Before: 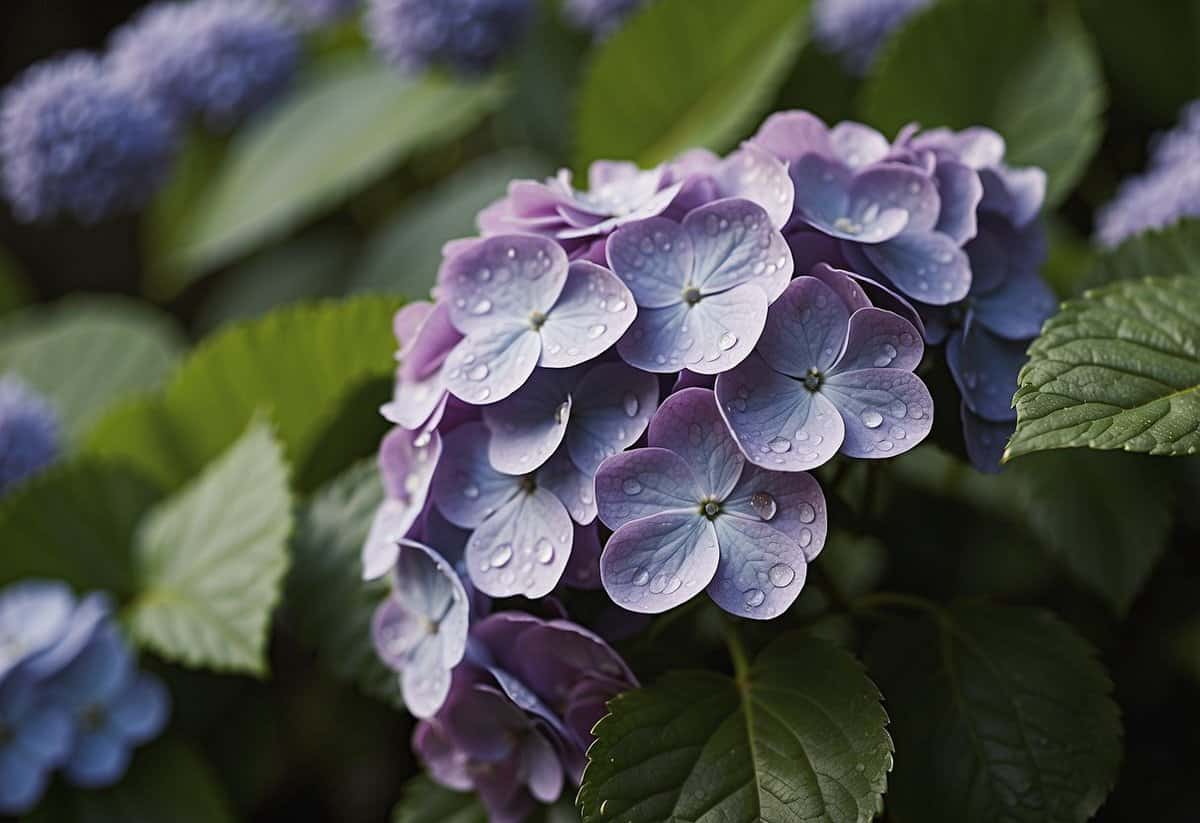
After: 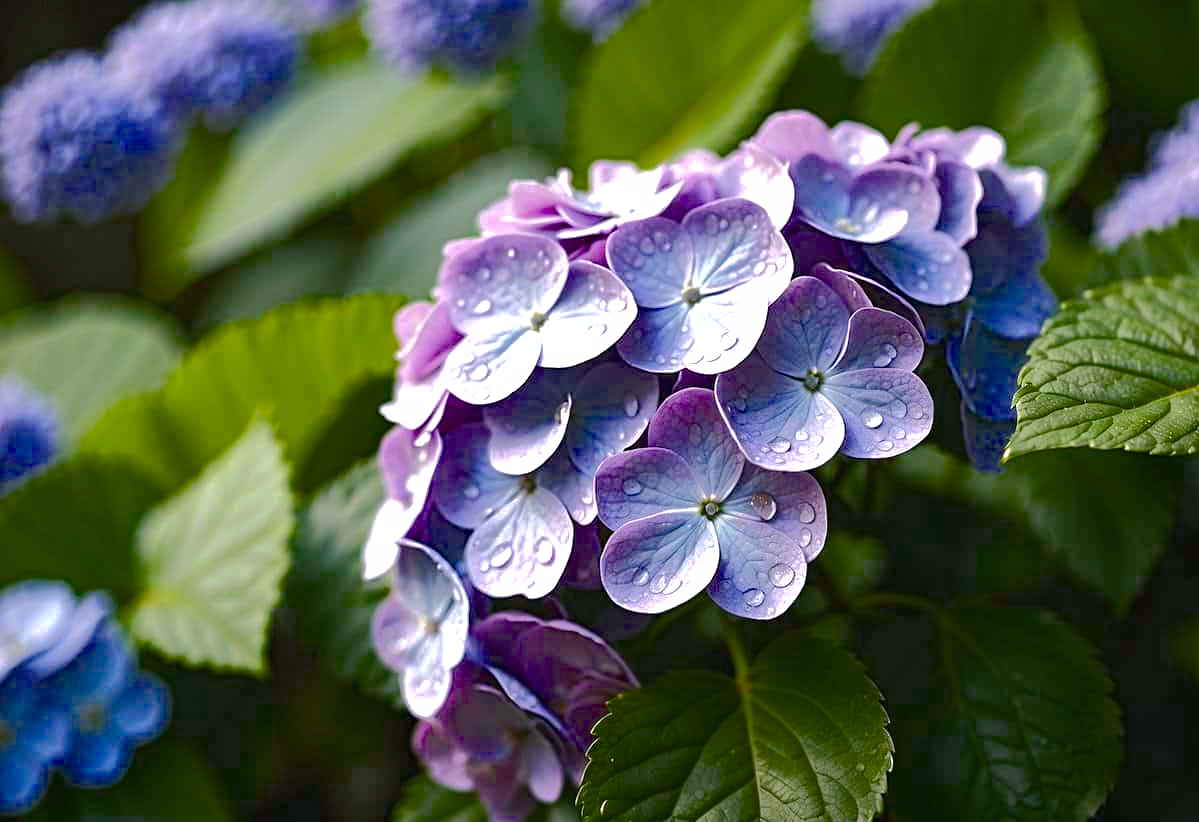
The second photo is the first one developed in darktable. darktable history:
exposure: black level correction 0, exposure 0.869 EV, compensate exposure bias true, compensate highlight preservation false
color balance rgb: shadows lift › luminance -7.968%, shadows lift › chroma 2.315%, shadows lift › hue 166.76°, linear chroma grading › global chroma 15.166%, perceptual saturation grading › global saturation 20%, perceptual saturation grading › highlights -24.863%, perceptual saturation grading › shadows 25.578%, global vibrance 16.636%, saturation formula JzAzBz (2021)
crop: left 0.035%
shadows and highlights: shadows 24.88, highlights -69.07
